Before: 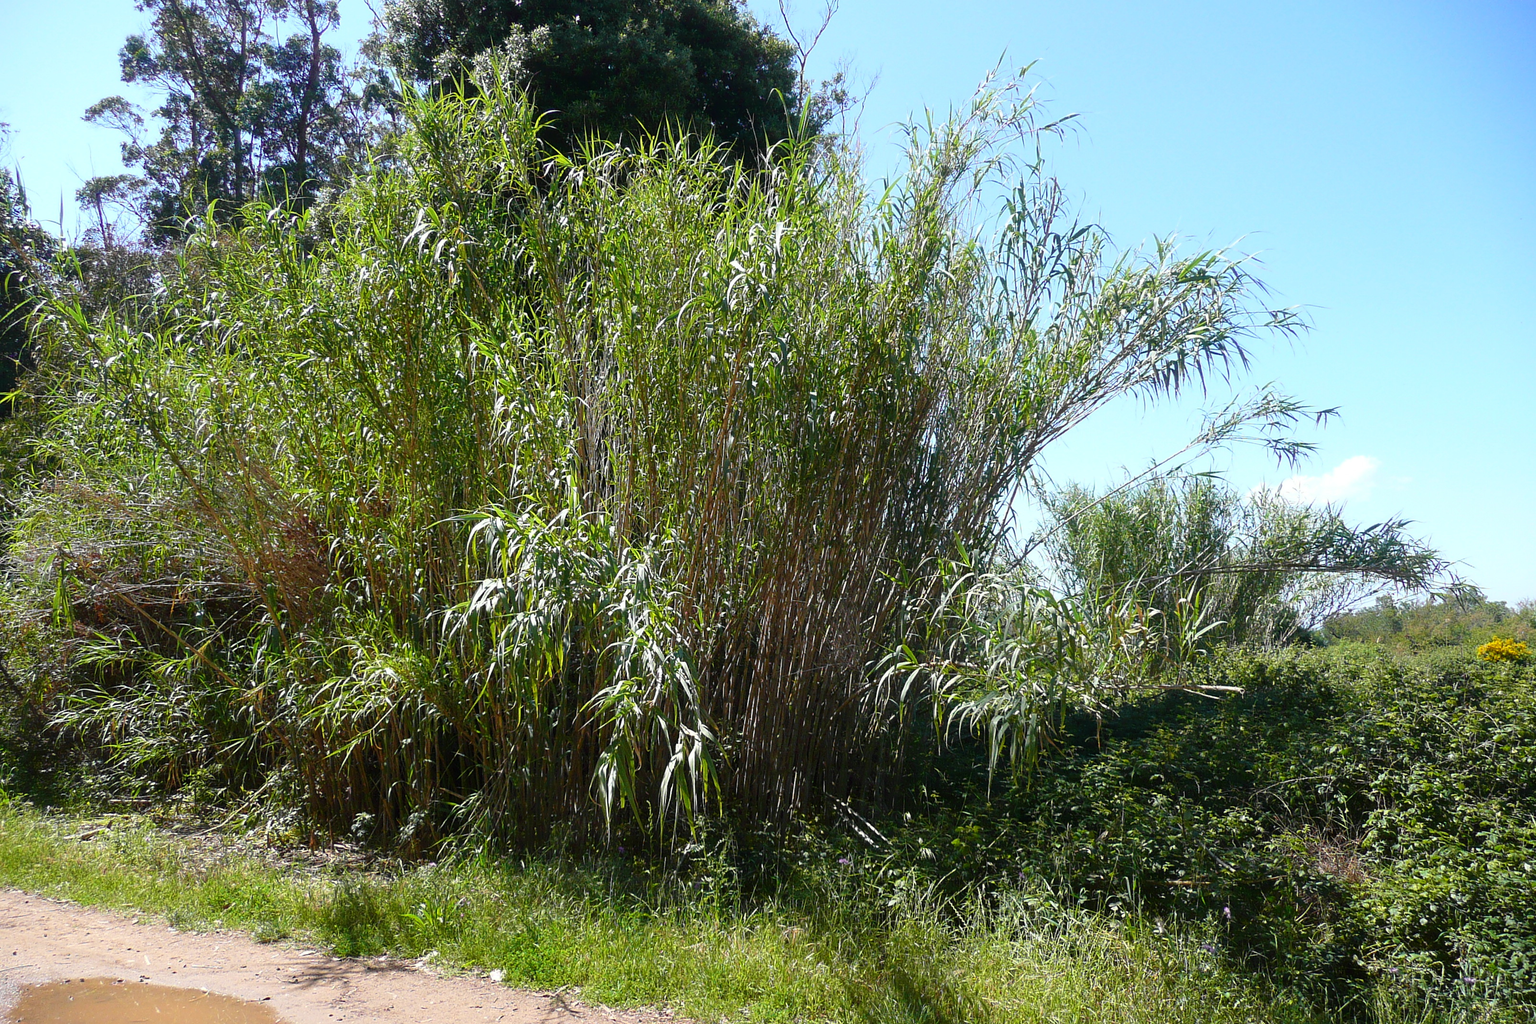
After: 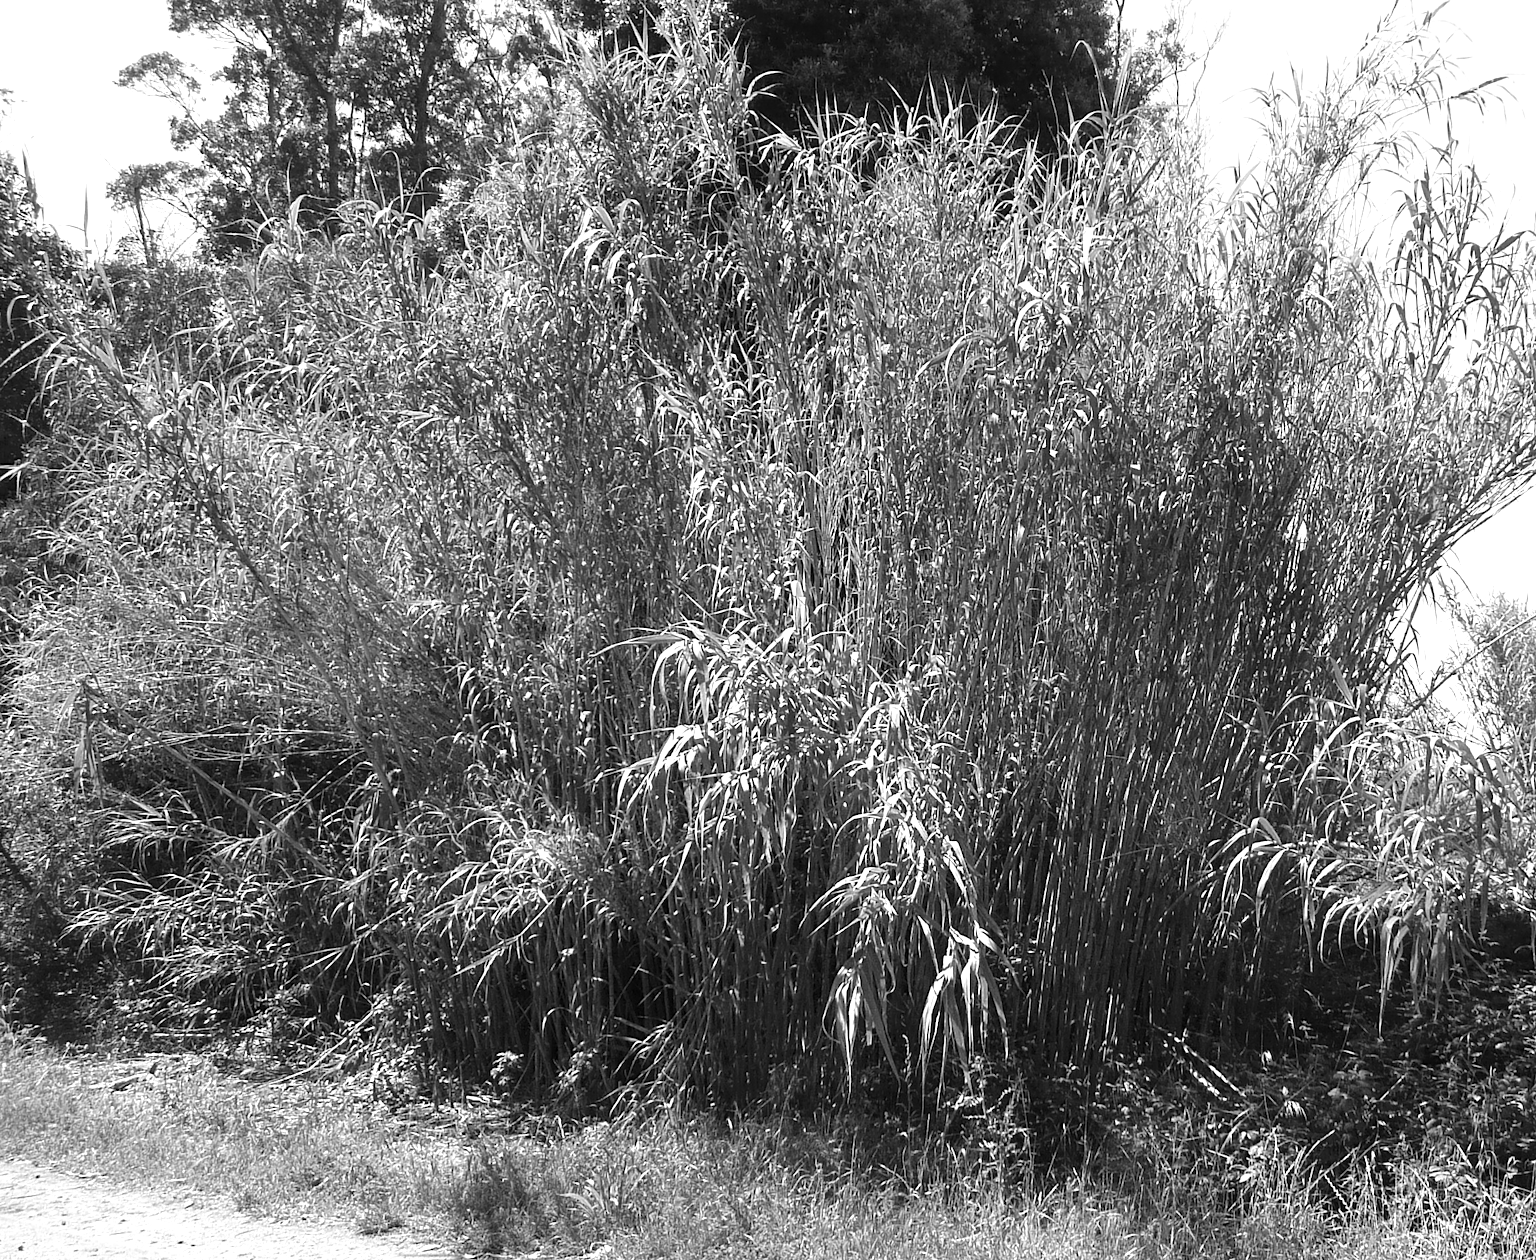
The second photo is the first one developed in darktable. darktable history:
color correction: highlights a* -5.94, highlights b* 11.19
monochrome: on, module defaults
exposure: exposure 0.566 EV, compensate highlight preservation false
crop: top 5.803%, right 27.864%, bottom 5.804%
